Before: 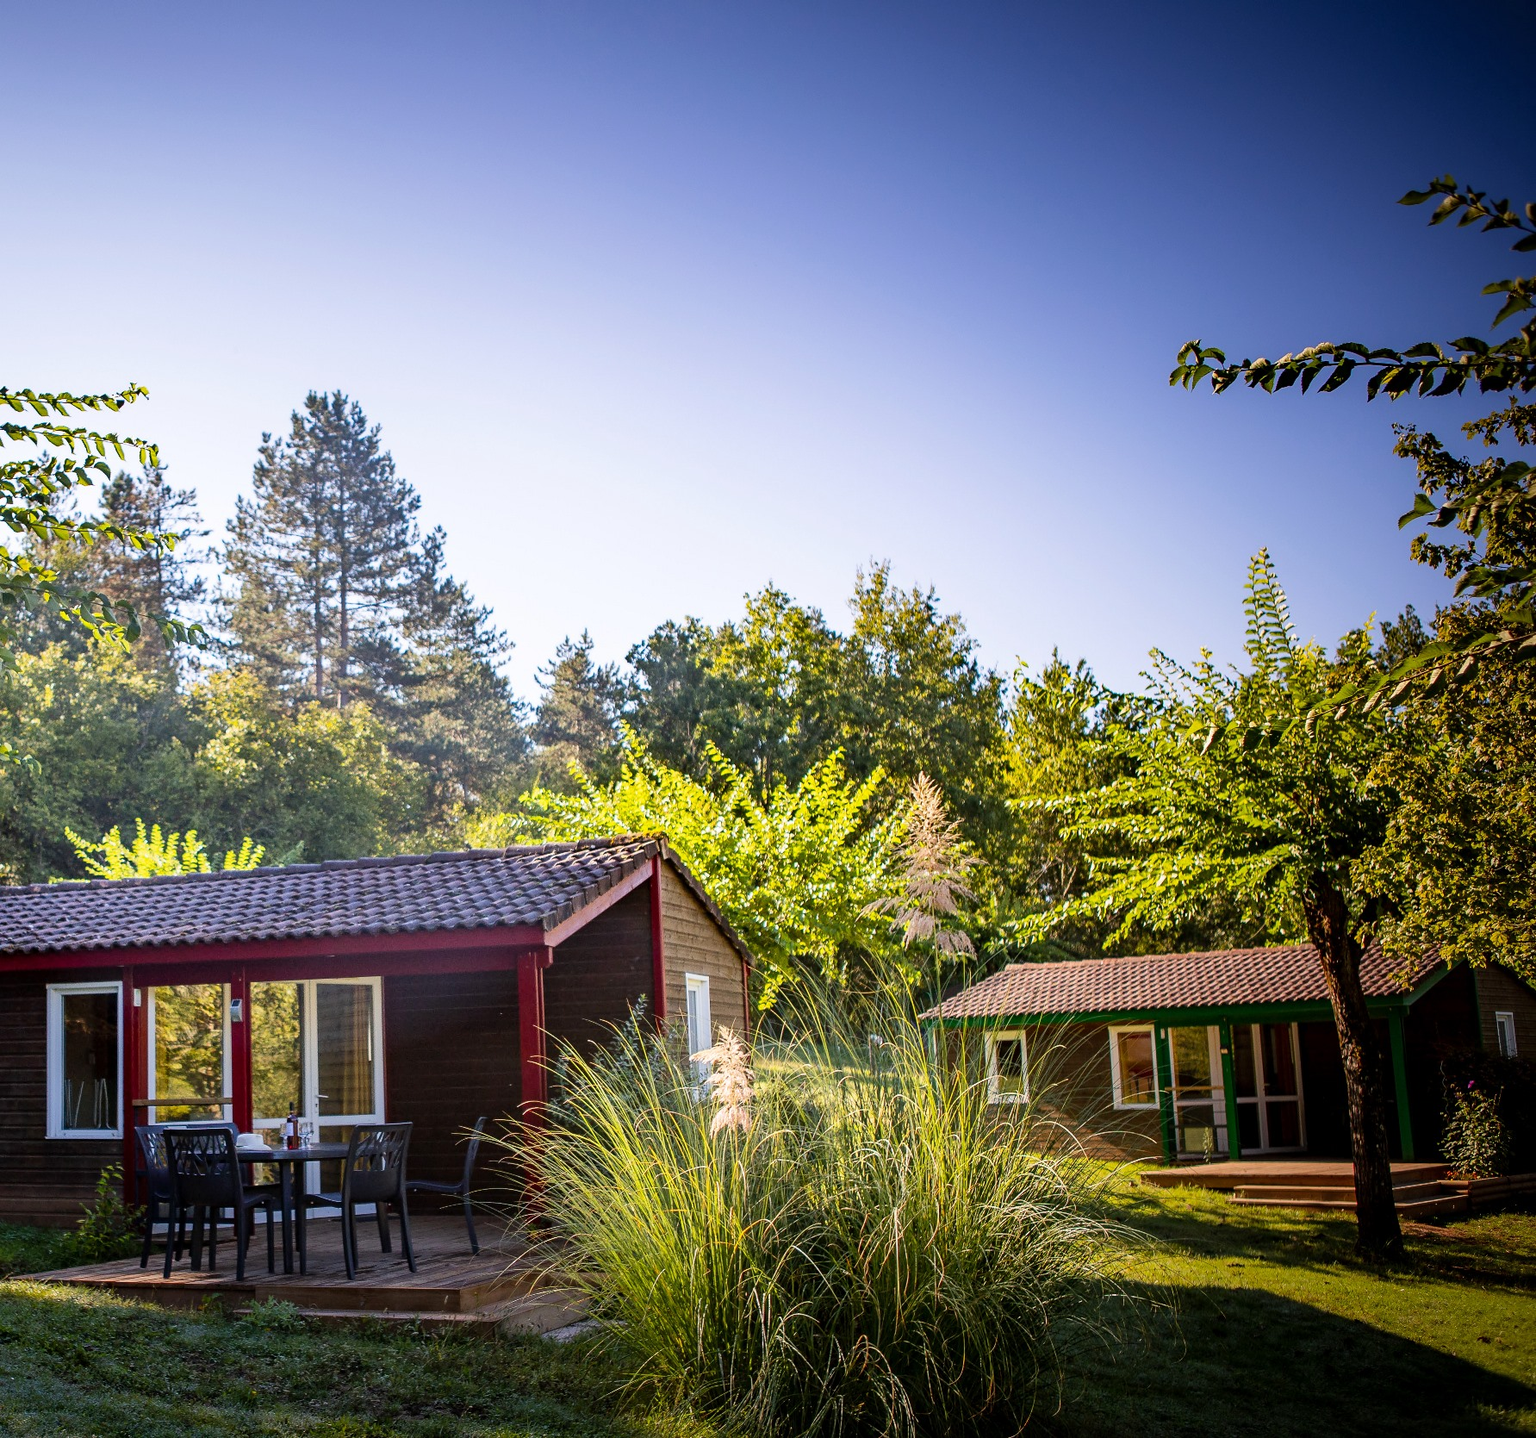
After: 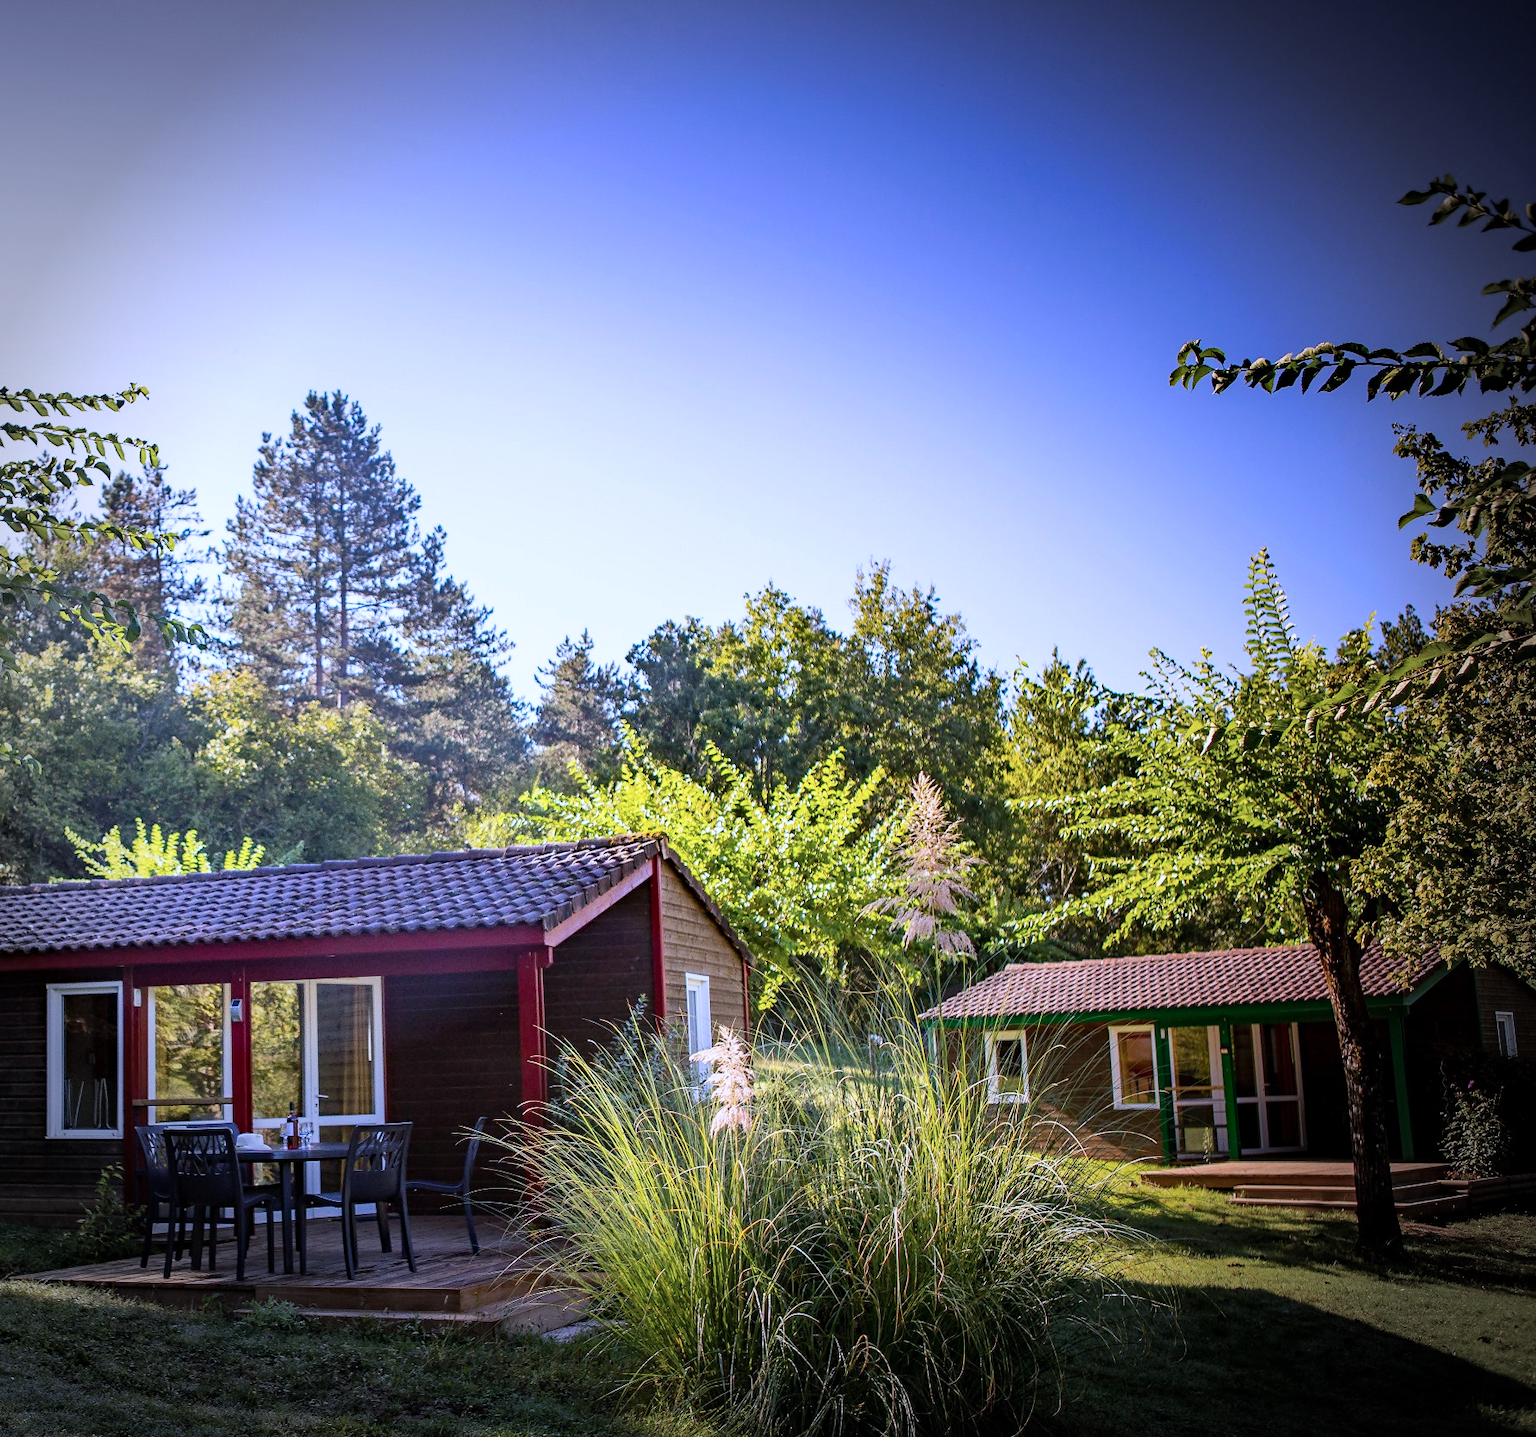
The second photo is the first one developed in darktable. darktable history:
vignetting: fall-off radius 31.48%, brightness -0.472
haze removal: compatibility mode true, adaptive false
tone equalizer: on, module defaults
color calibration: illuminant as shot in camera, x 0.379, y 0.396, temperature 4138.76 K
